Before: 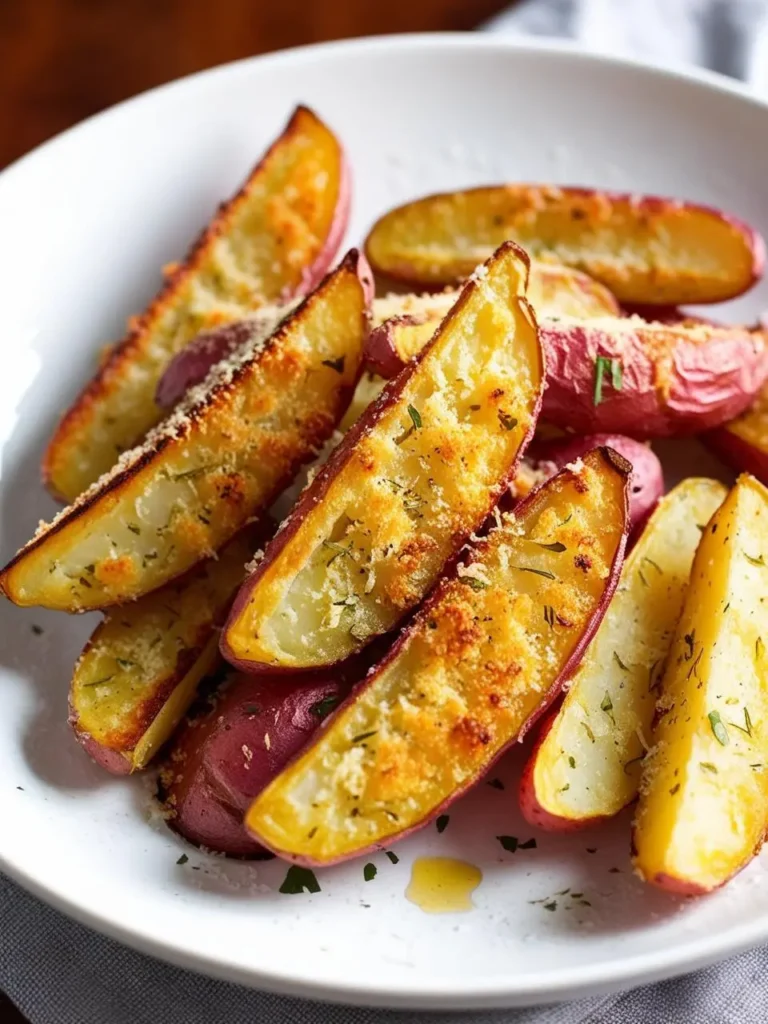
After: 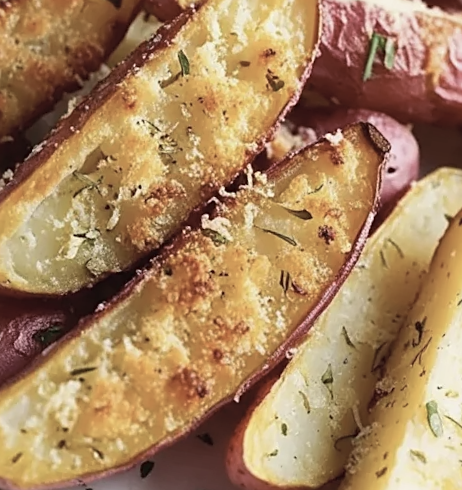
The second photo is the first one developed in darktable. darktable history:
rotate and perspective: rotation 9.12°, automatic cropping off
contrast brightness saturation: contrast -0.05, saturation -0.41
crop: left 35.03%, top 36.625%, right 14.663%, bottom 20.057%
sharpen: on, module defaults
